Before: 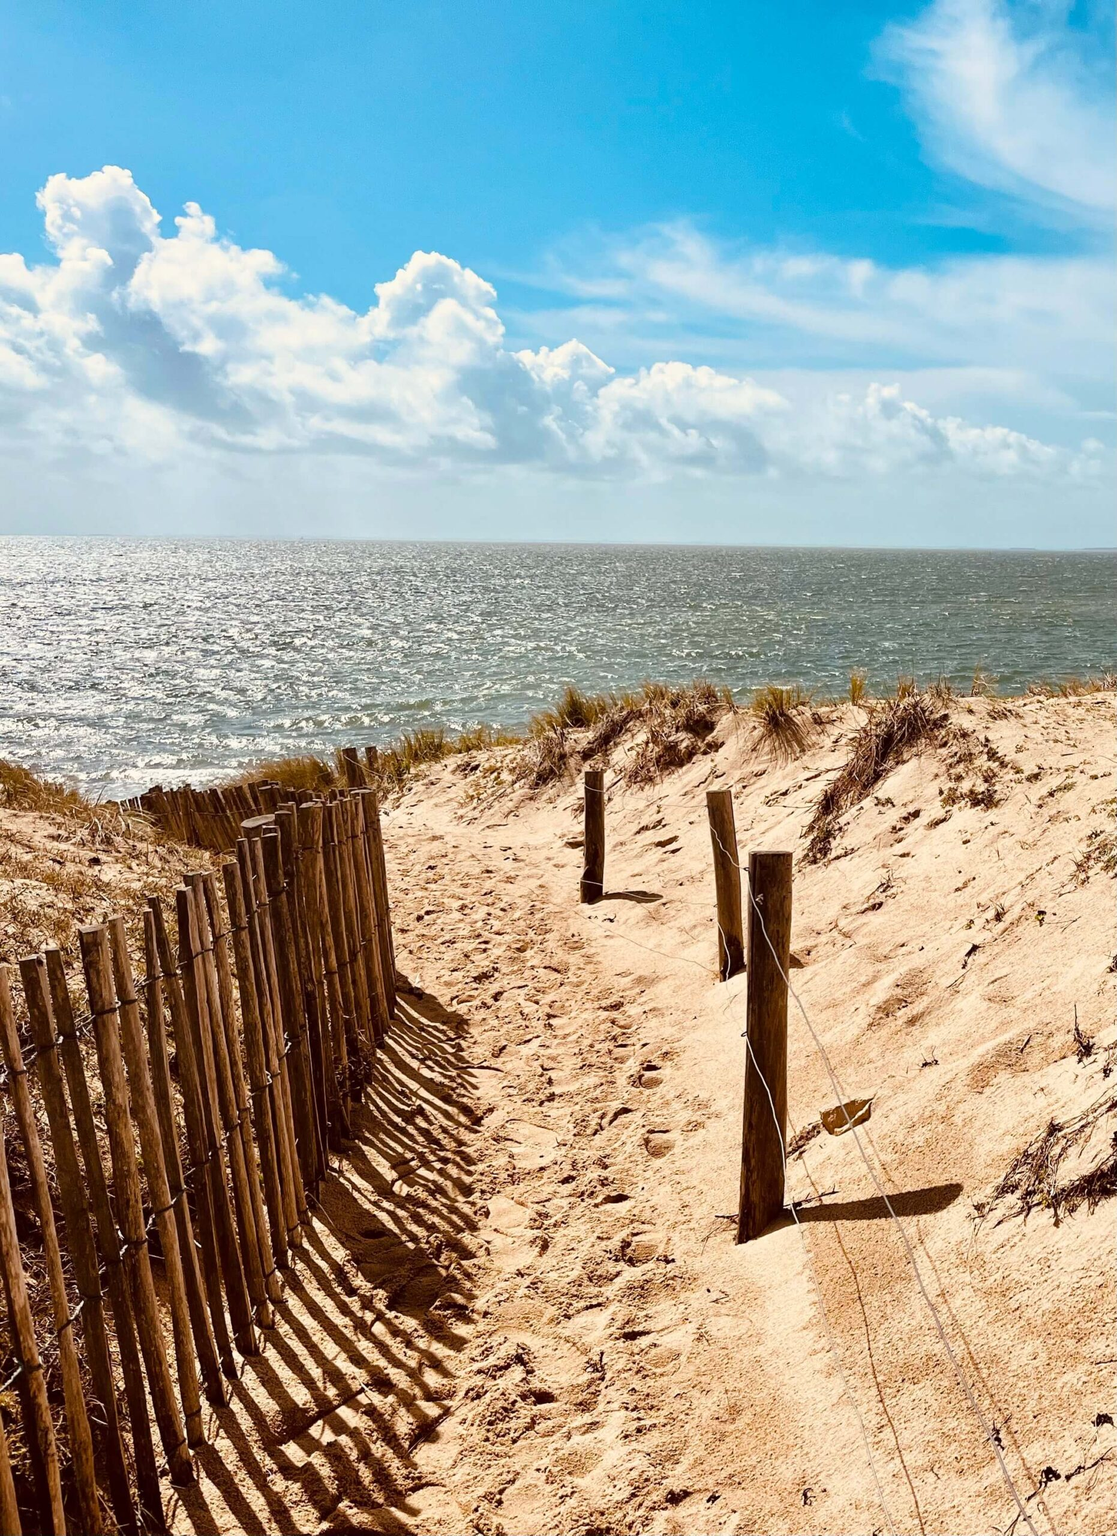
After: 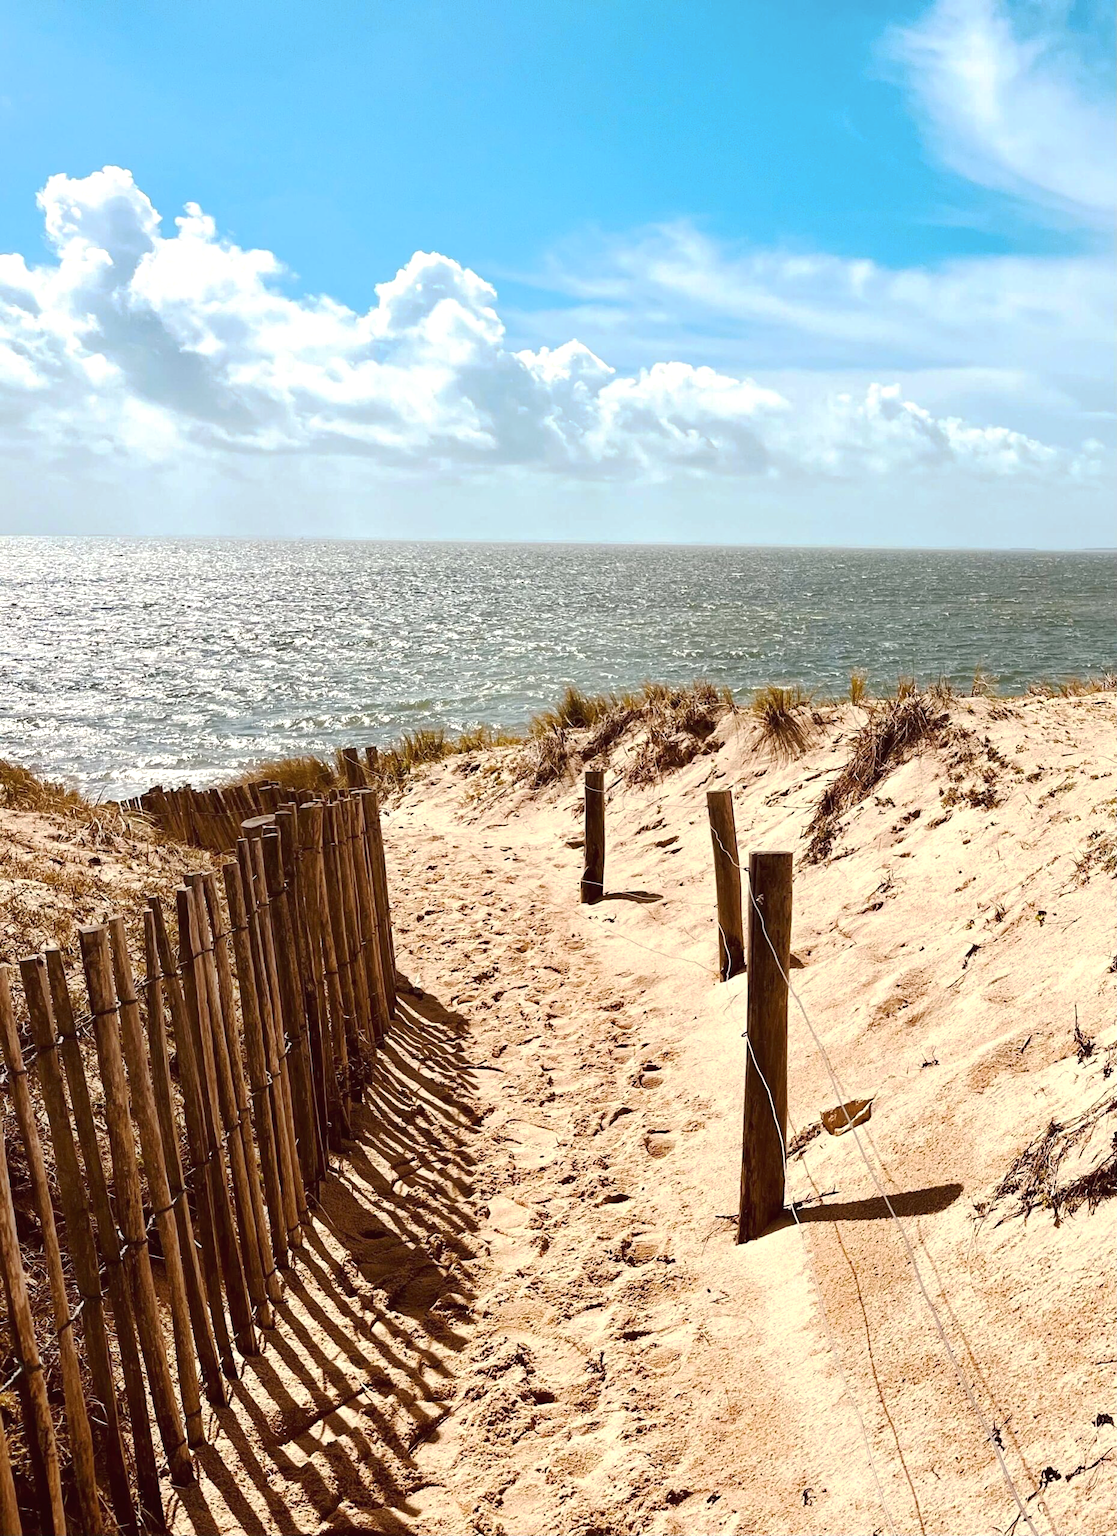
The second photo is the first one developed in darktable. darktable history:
tone equalizer: -8 EV -0.001 EV, -7 EV 0.001 EV, -6 EV -0.002 EV, -5 EV -0.003 EV, -4 EV -0.062 EV, -3 EV -0.222 EV, -2 EV -0.267 EV, -1 EV 0.105 EV, +0 EV 0.303 EV
tone curve: curves: ch0 [(0, 0) (0.003, 0.018) (0.011, 0.024) (0.025, 0.038) (0.044, 0.067) (0.069, 0.098) (0.1, 0.13) (0.136, 0.165) (0.177, 0.205) (0.224, 0.249) (0.277, 0.304) (0.335, 0.365) (0.399, 0.432) (0.468, 0.505) (0.543, 0.579) (0.623, 0.652) (0.709, 0.725) (0.801, 0.802) (0.898, 0.876) (1, 1)], preserve colors none
